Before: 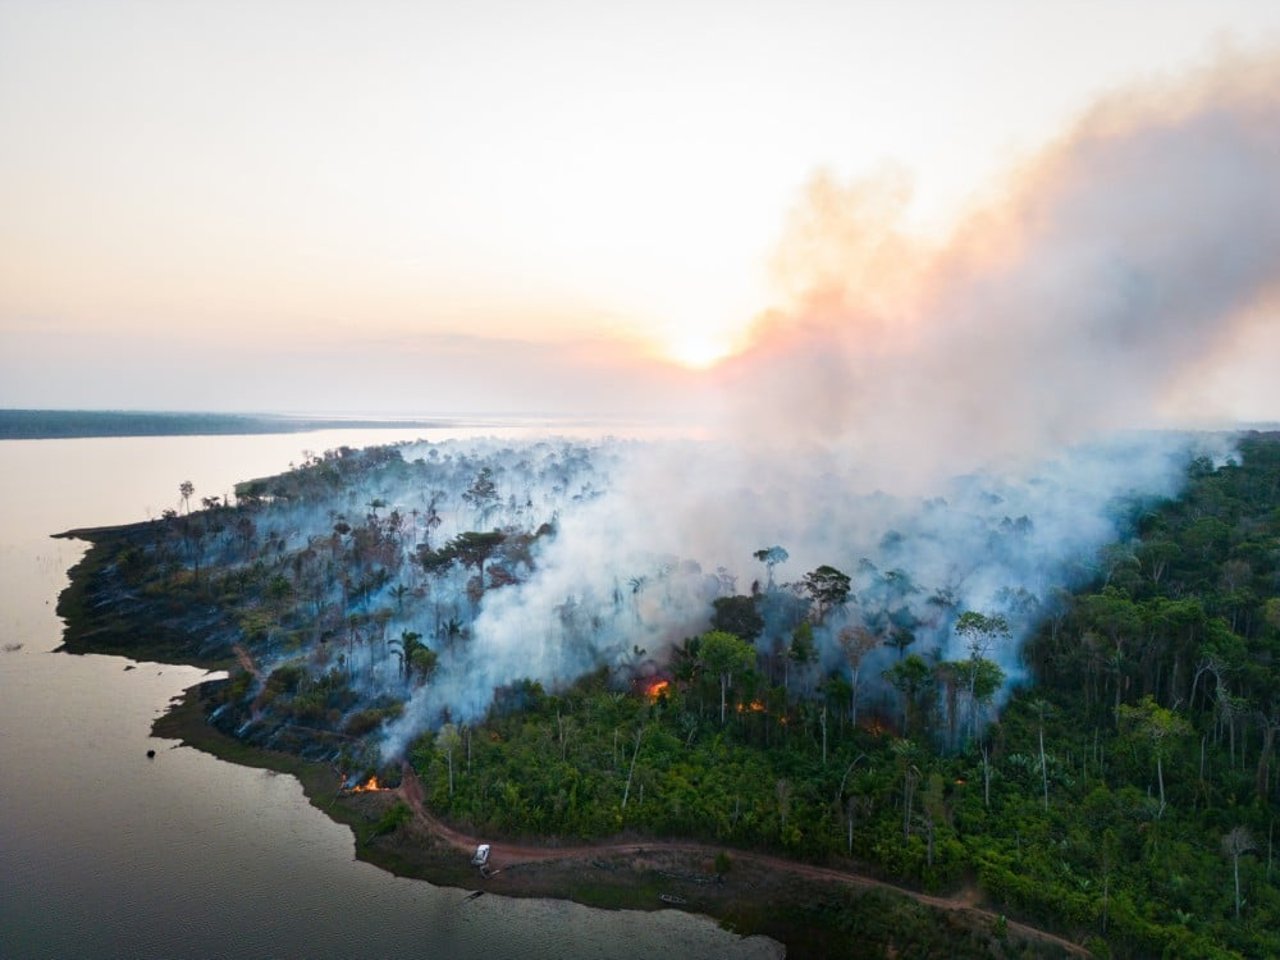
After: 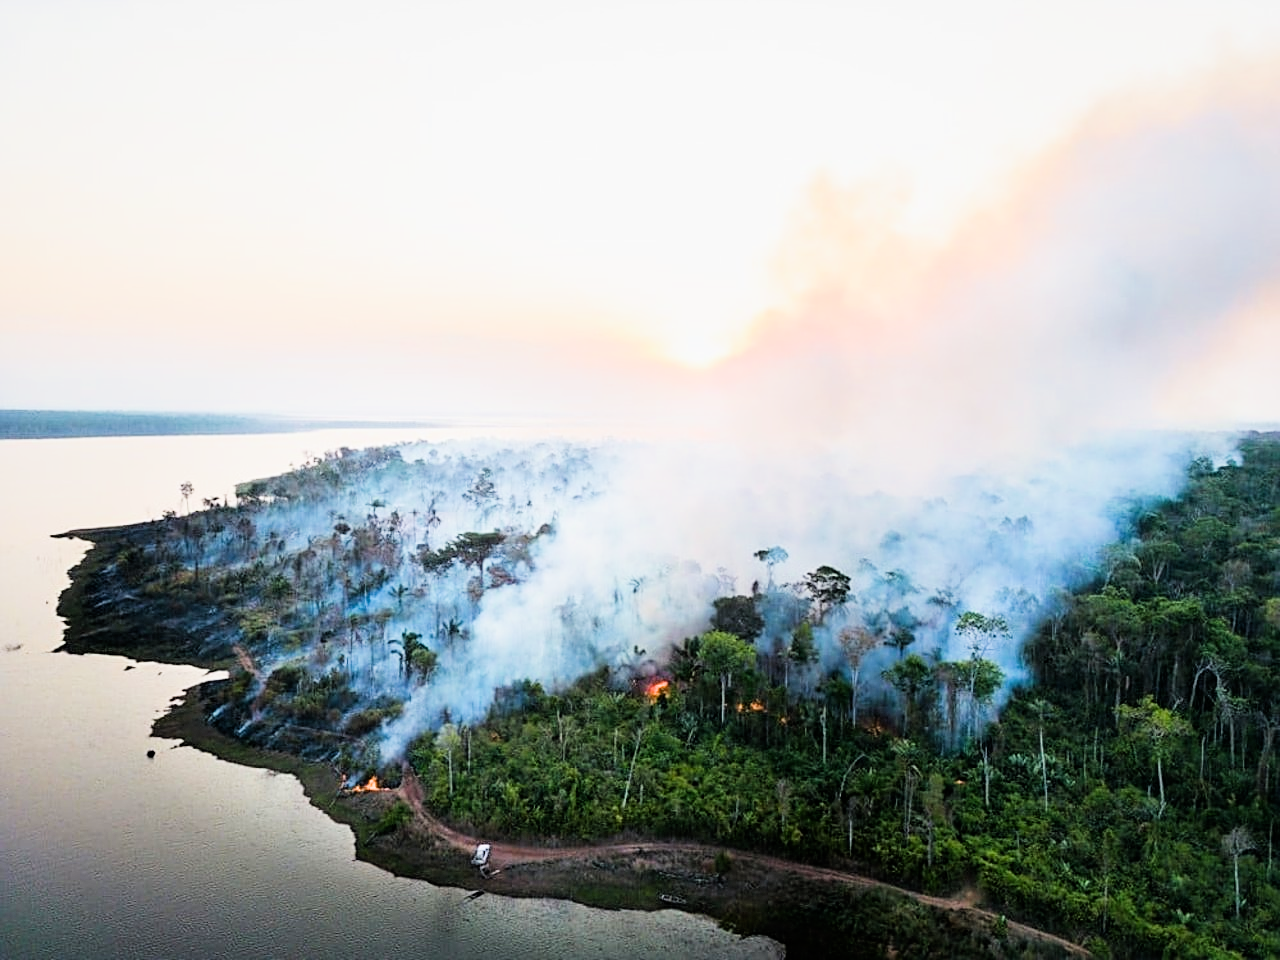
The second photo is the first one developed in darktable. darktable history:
exposure: black level correction 0, exposure 1.2 EV, compensate highlight preservation false
sharpen: on, module defaults
filmic rgb: black relative exposure -7.5 EV, white relative exposure 5 EV, hardness 3.34, contrast 1.297
